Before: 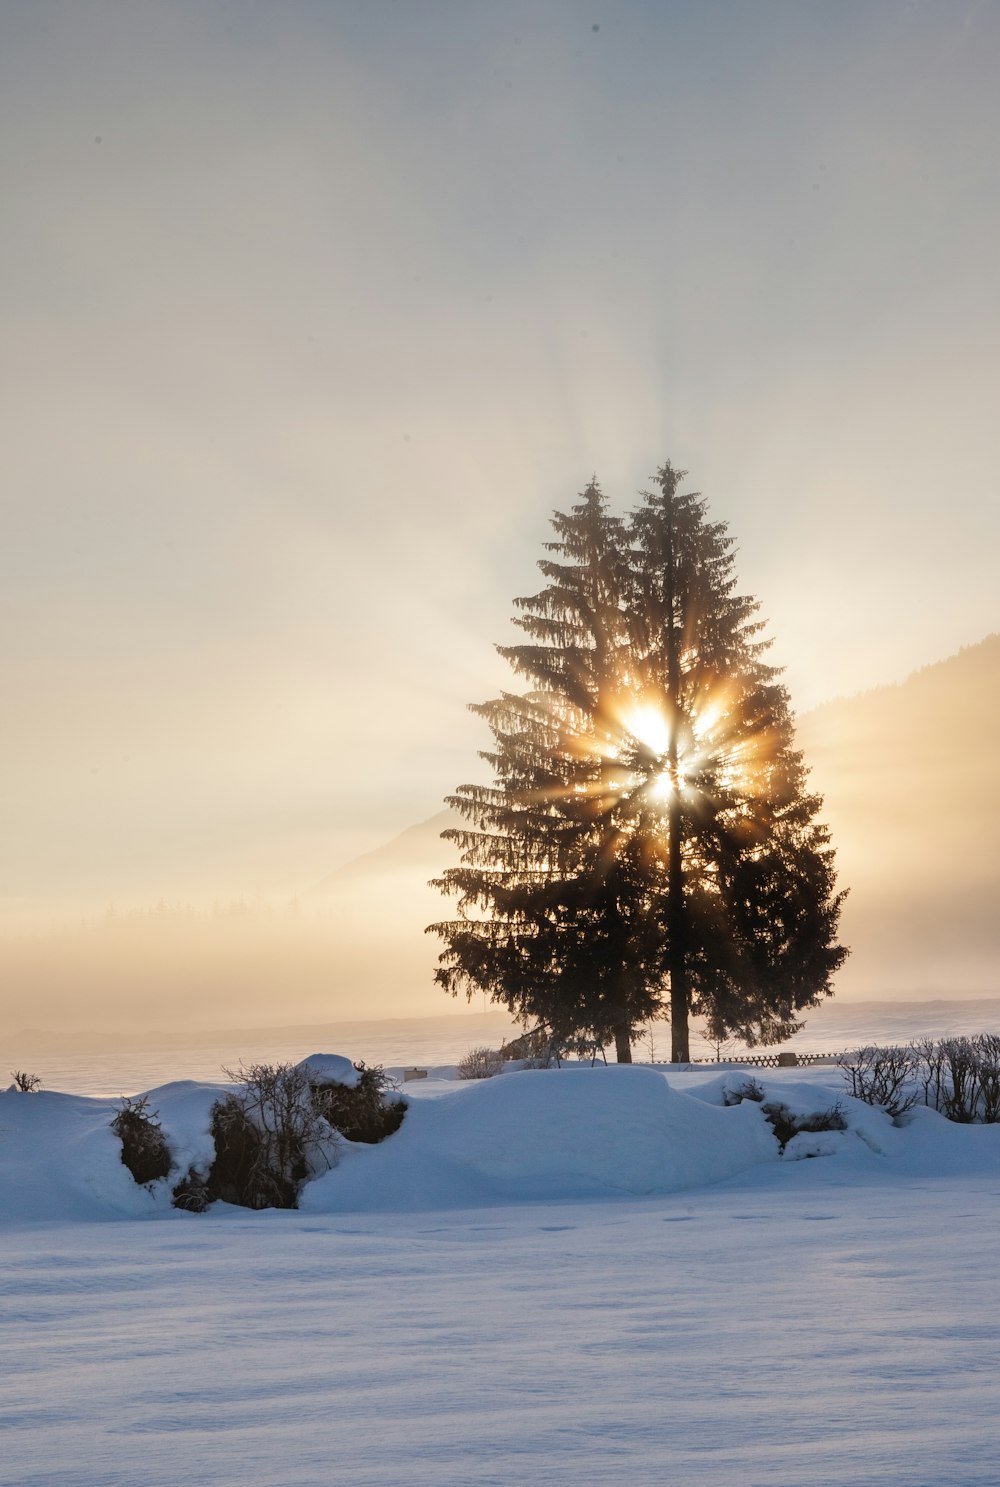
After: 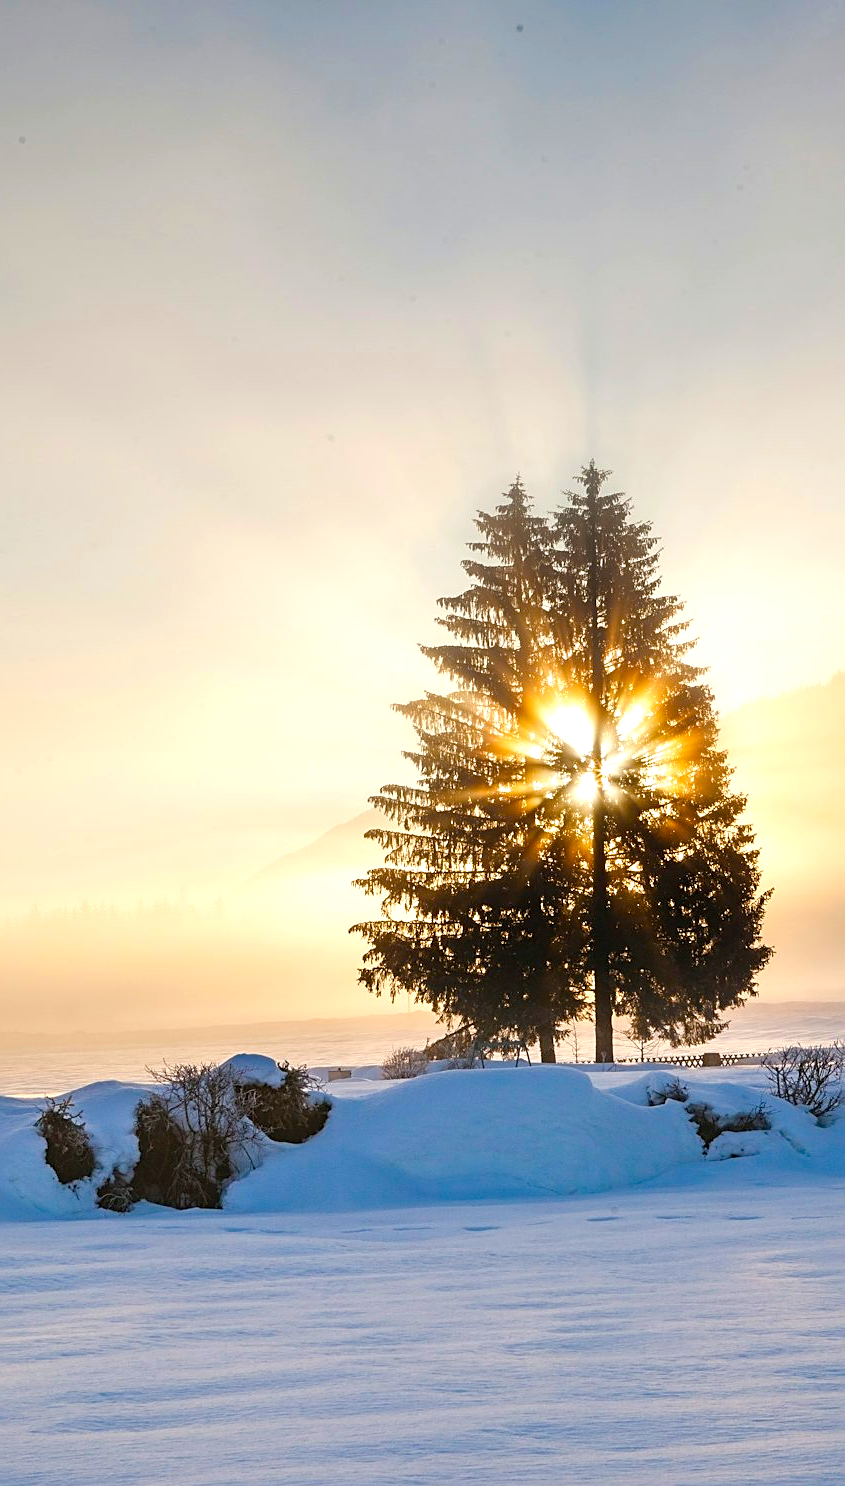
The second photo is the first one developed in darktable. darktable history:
crop: left 7.641%, right 7.853%
sharpen: amount 0.491
color balance rgb: shadows lift › chroma 0.94%, shadows lift › hue 111.48°, power › luminance 3.27%, power › hue 233.04°, linear chroma grading › shadows 31.717%, linear chroma grading › global chroma -2.226%, linear chroma grading › mid-tones 4.239%, perceptual saturation grading › global saturation 25.317%, perceptual brilliance grading › global brilliance 12.087%, global vibrance 9.781%
